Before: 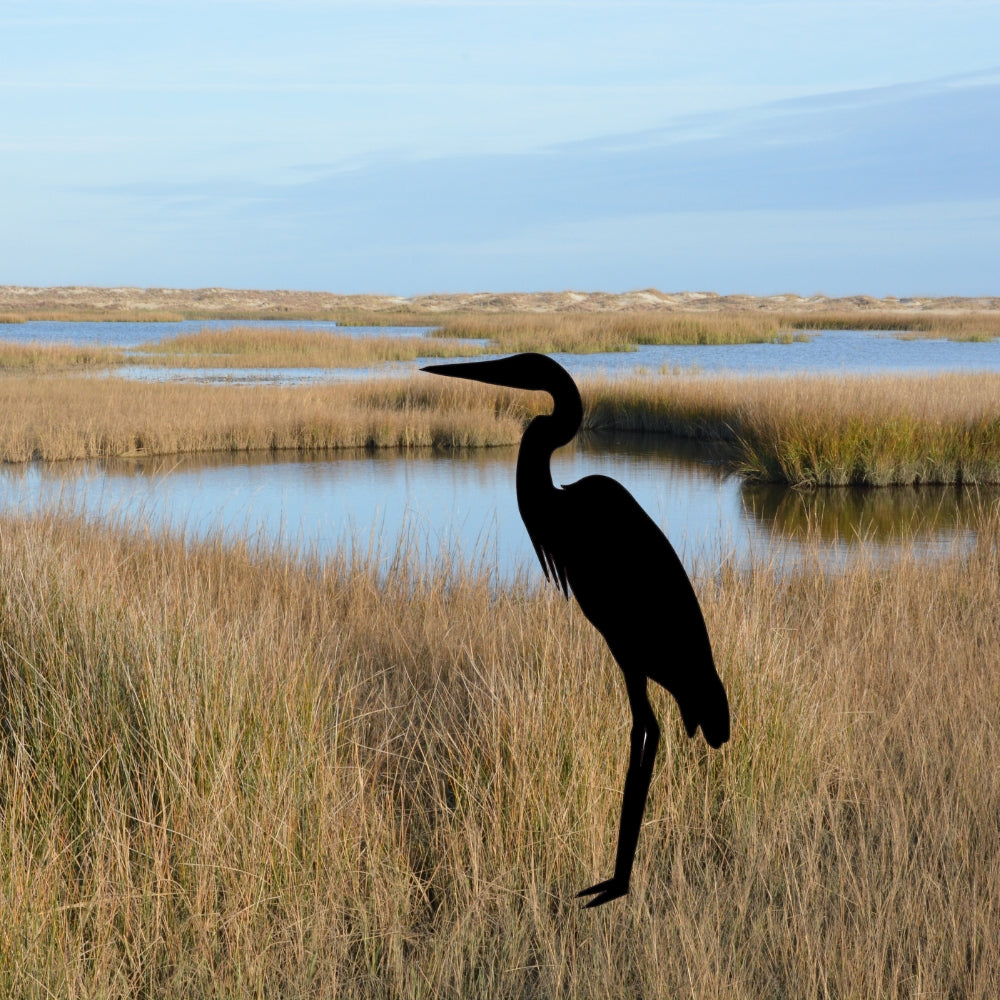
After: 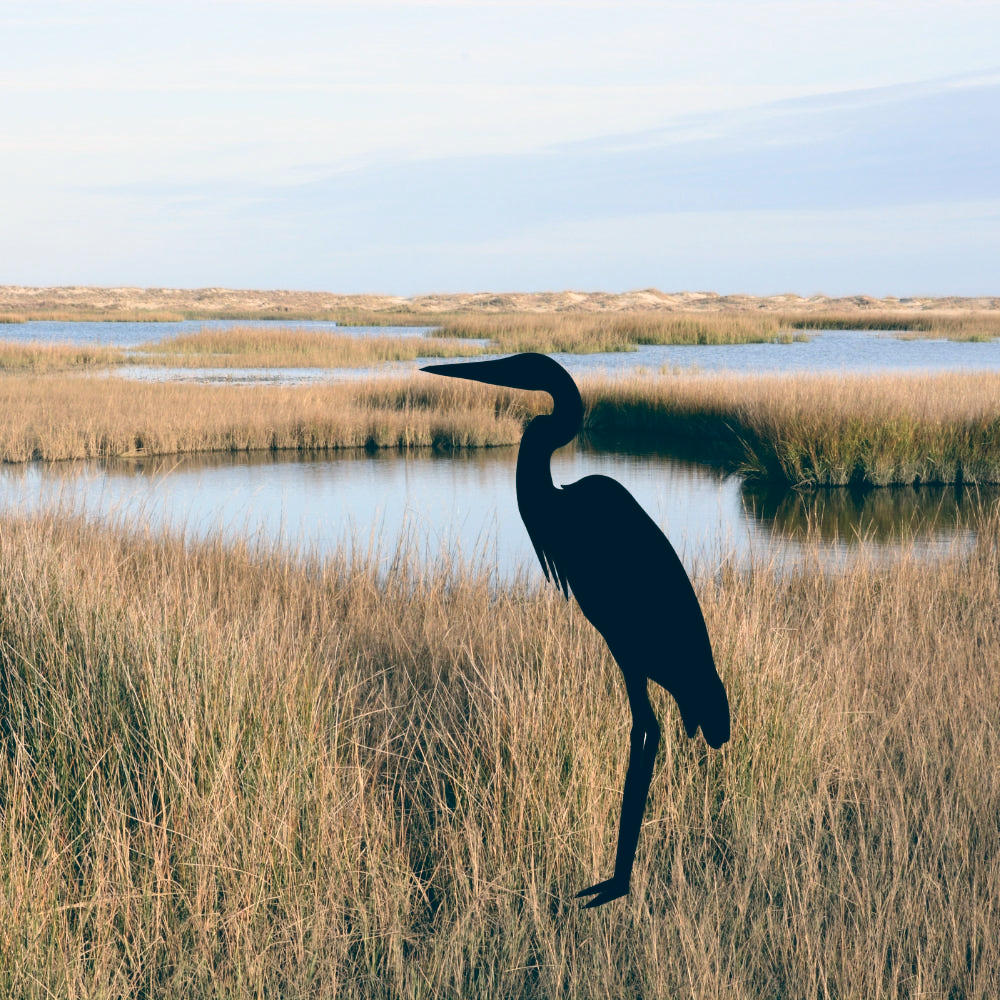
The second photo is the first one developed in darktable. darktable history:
contrast brightness saturation: contrast 0.22
color balance: lift [1.006, 0.985, 1.002, 1.015], gamma [1, 0.953, 1.008, 1.047], gain [1.076, 1.13, 1.004, 0.87]
